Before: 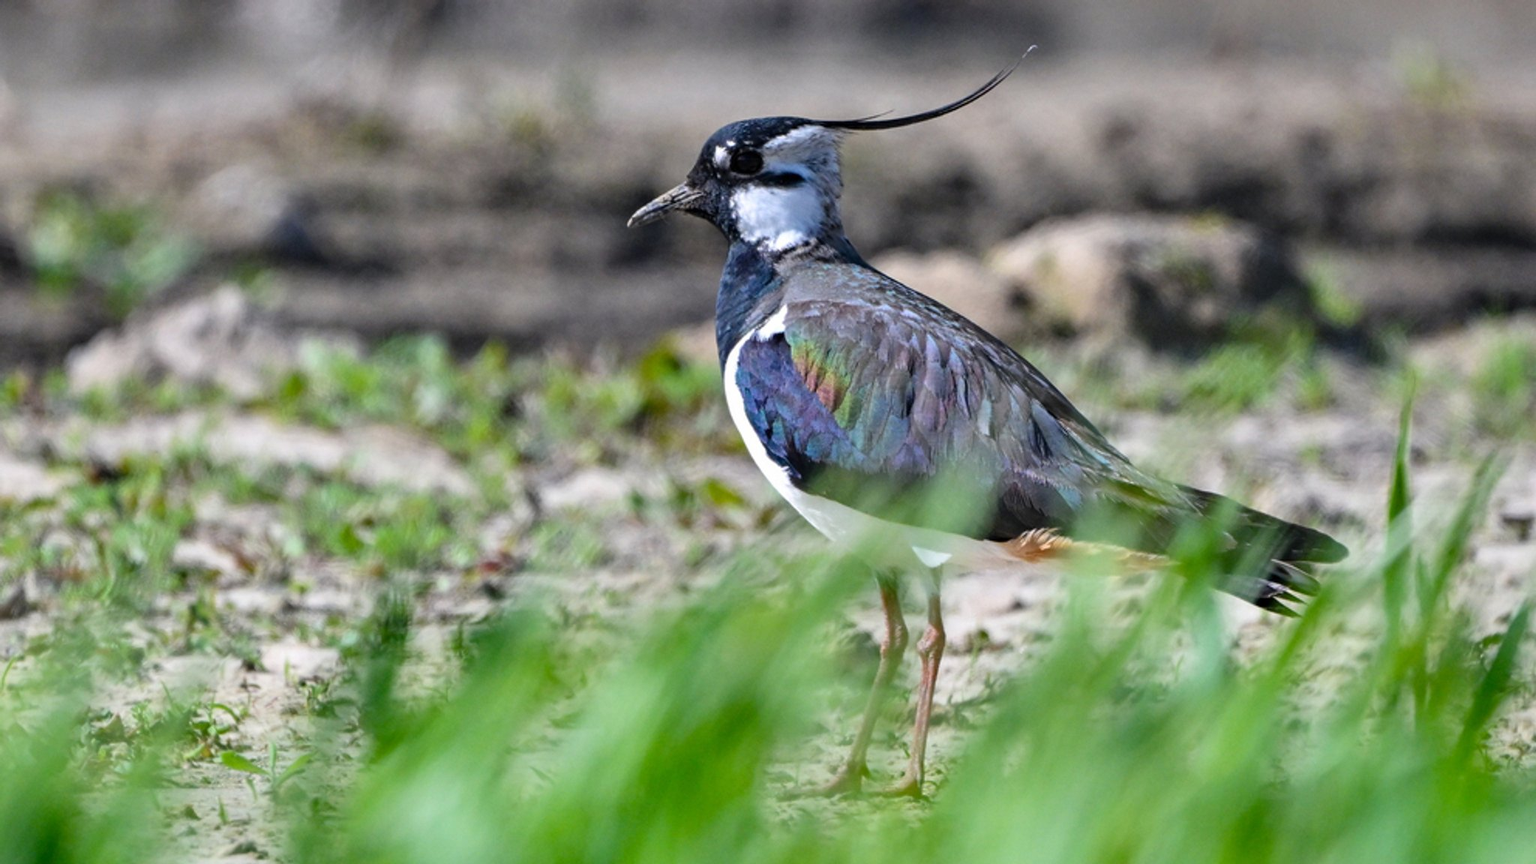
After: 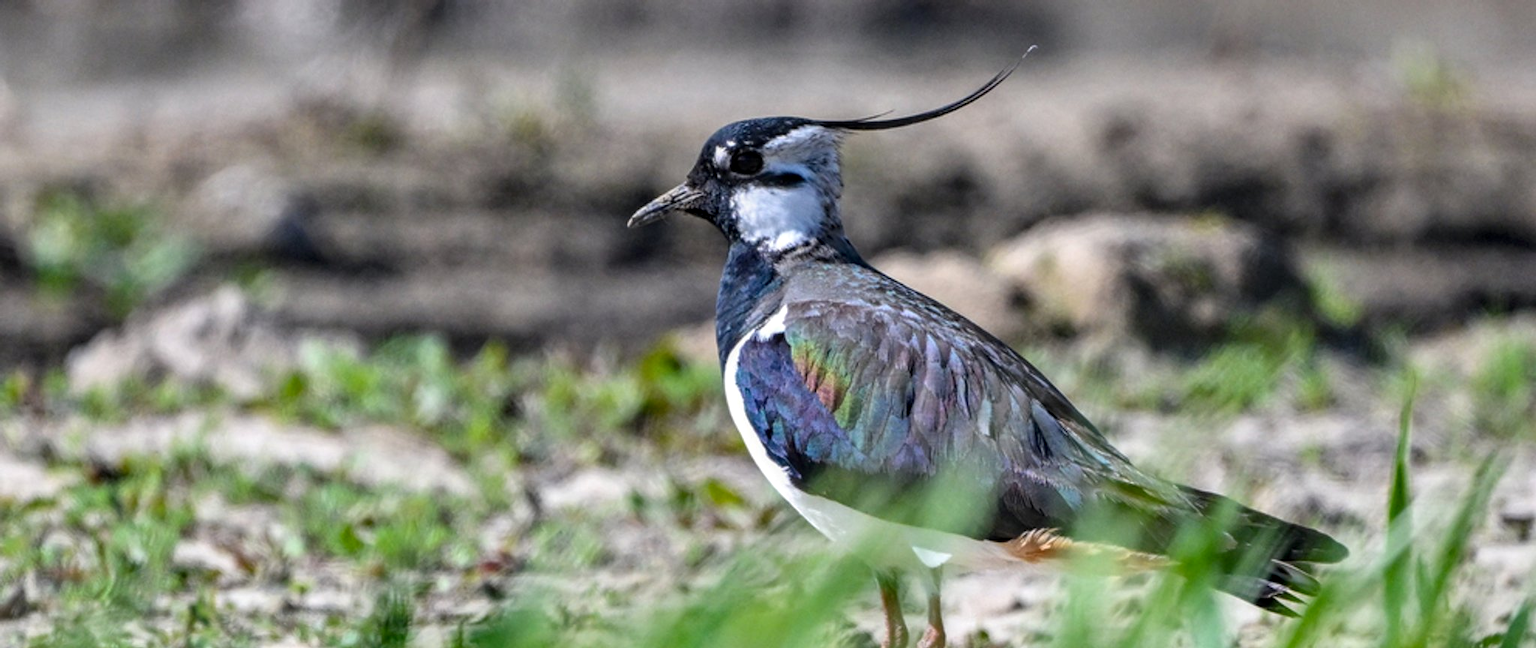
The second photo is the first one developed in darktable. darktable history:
crop: bottom 24.911%
local contrast: on, module defaults
